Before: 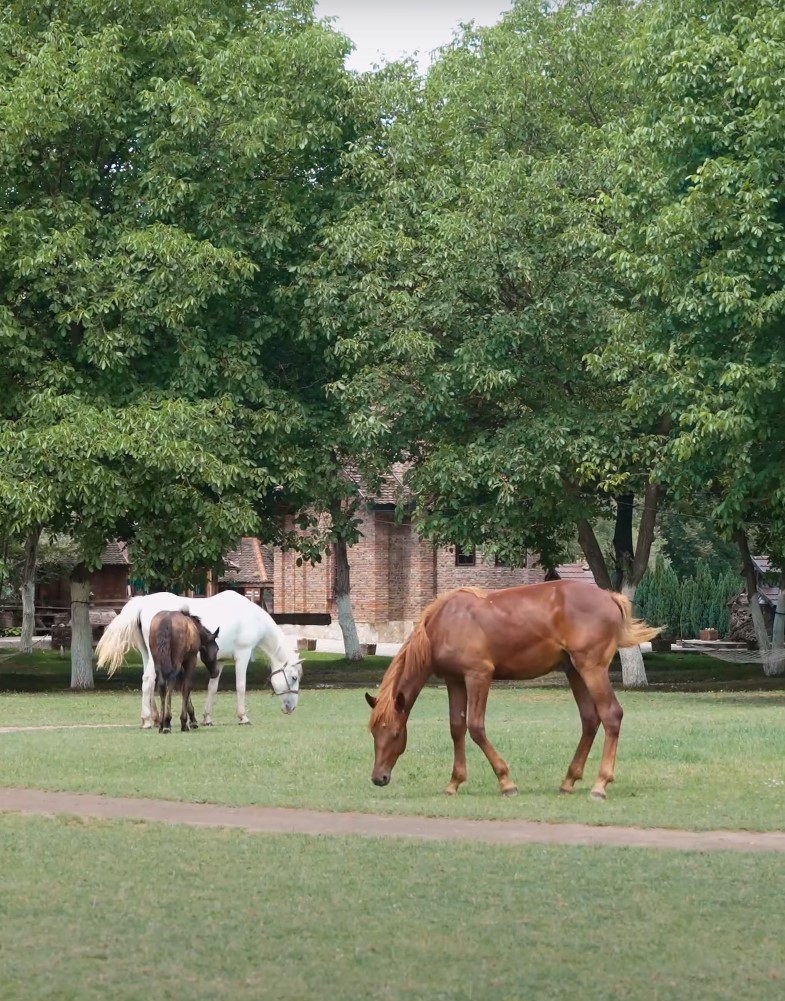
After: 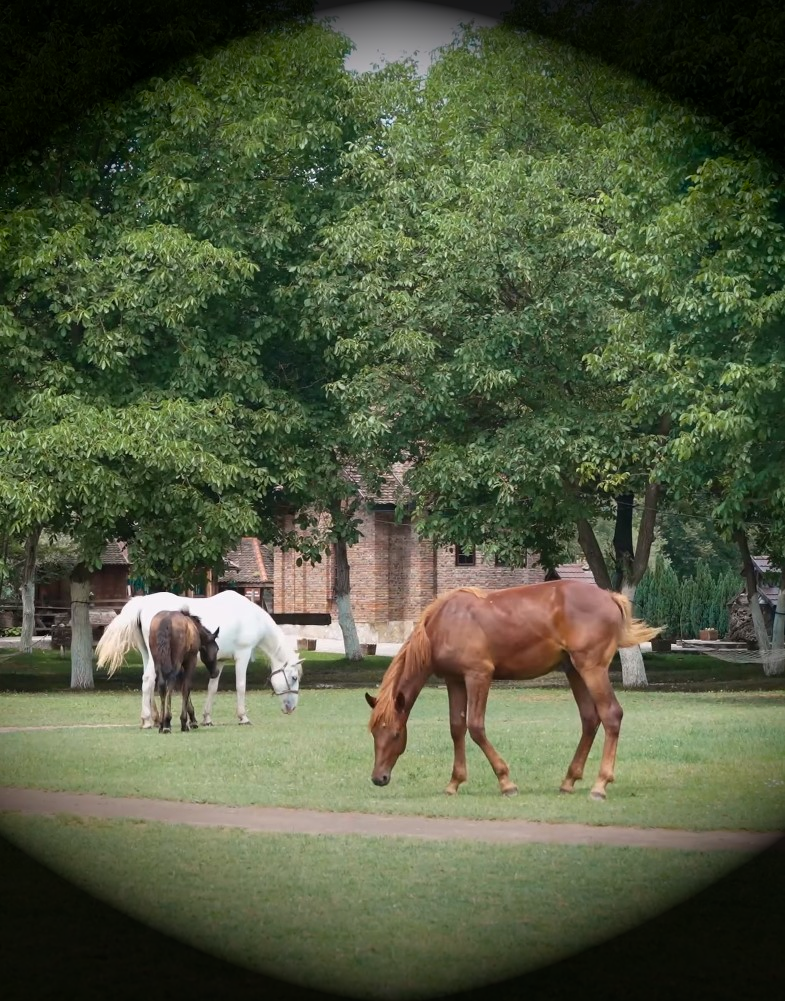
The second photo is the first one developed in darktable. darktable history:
vignetting: fall-off start 90.32%, fall-off radius 38.47%, brightness -0.987, saturation 0.491, width/height ratio 1.22, shape 1.29, unbound false
